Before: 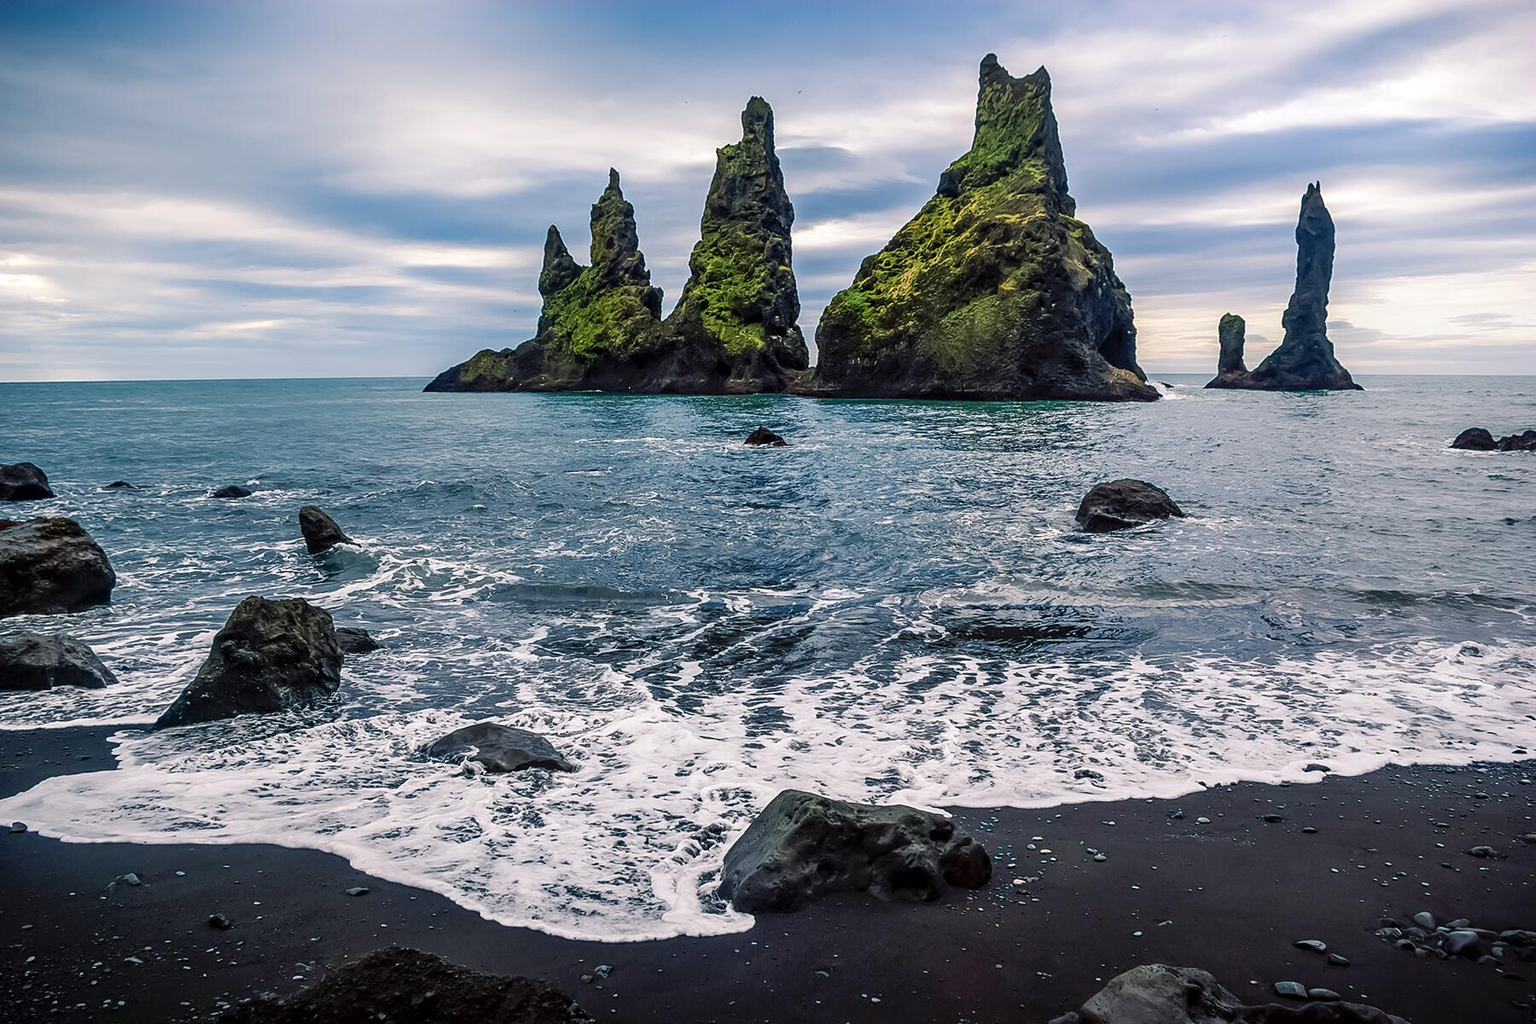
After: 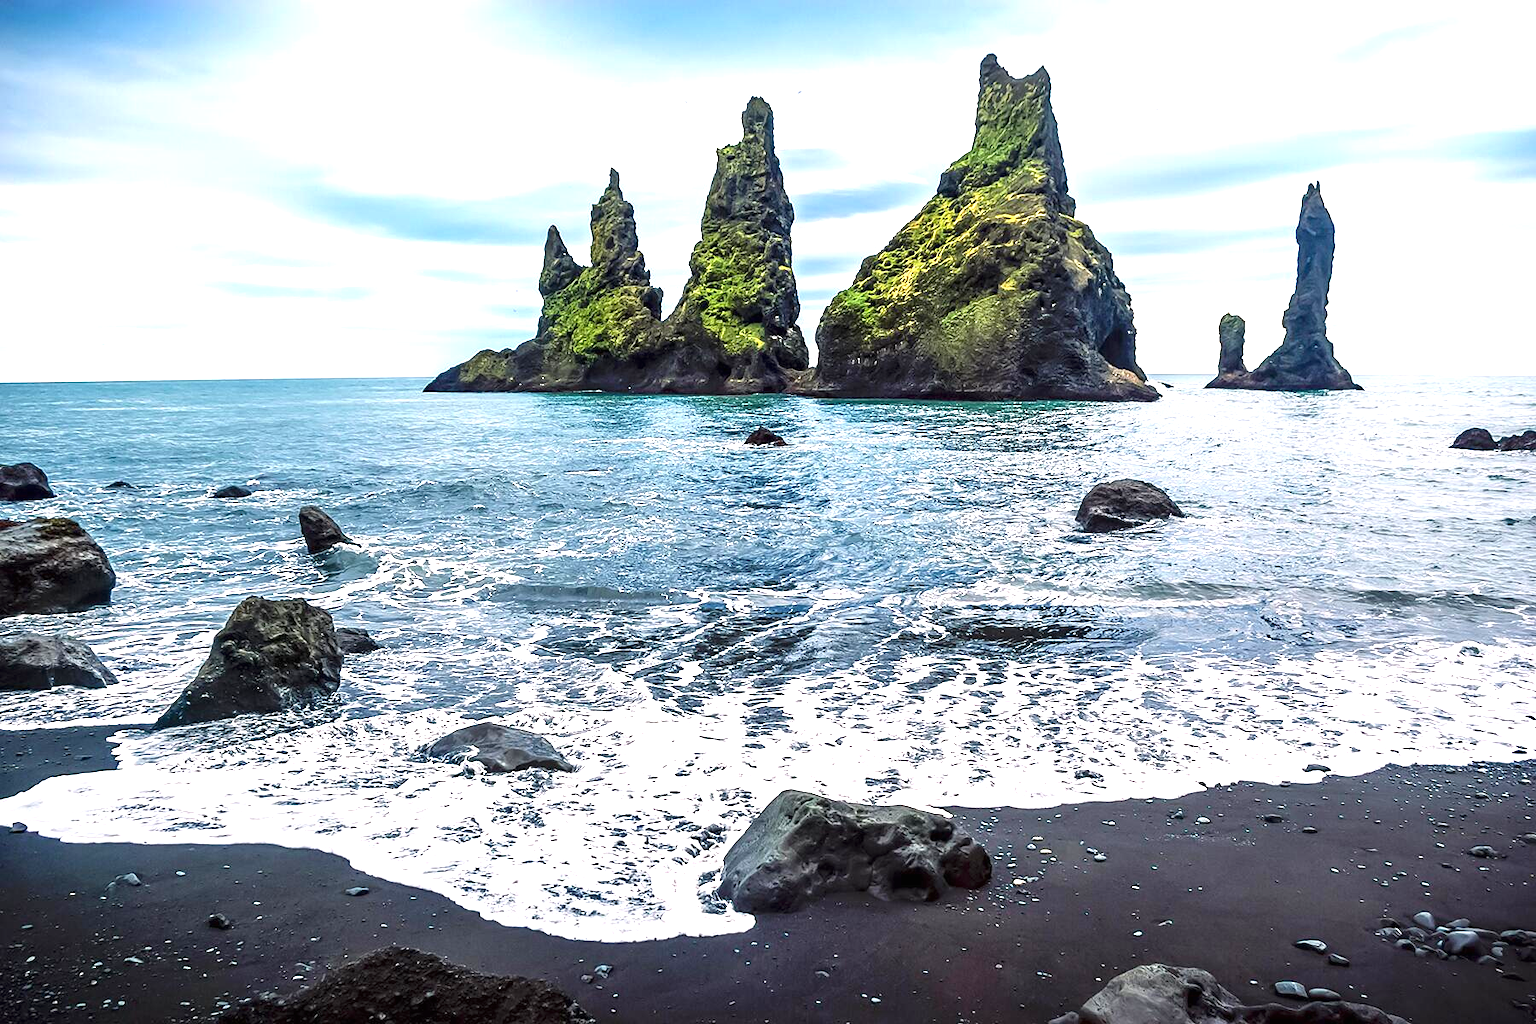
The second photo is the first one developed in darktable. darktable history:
exposure: black level correction 0, exposure 1.383 EV, compensate highlight preservation false
